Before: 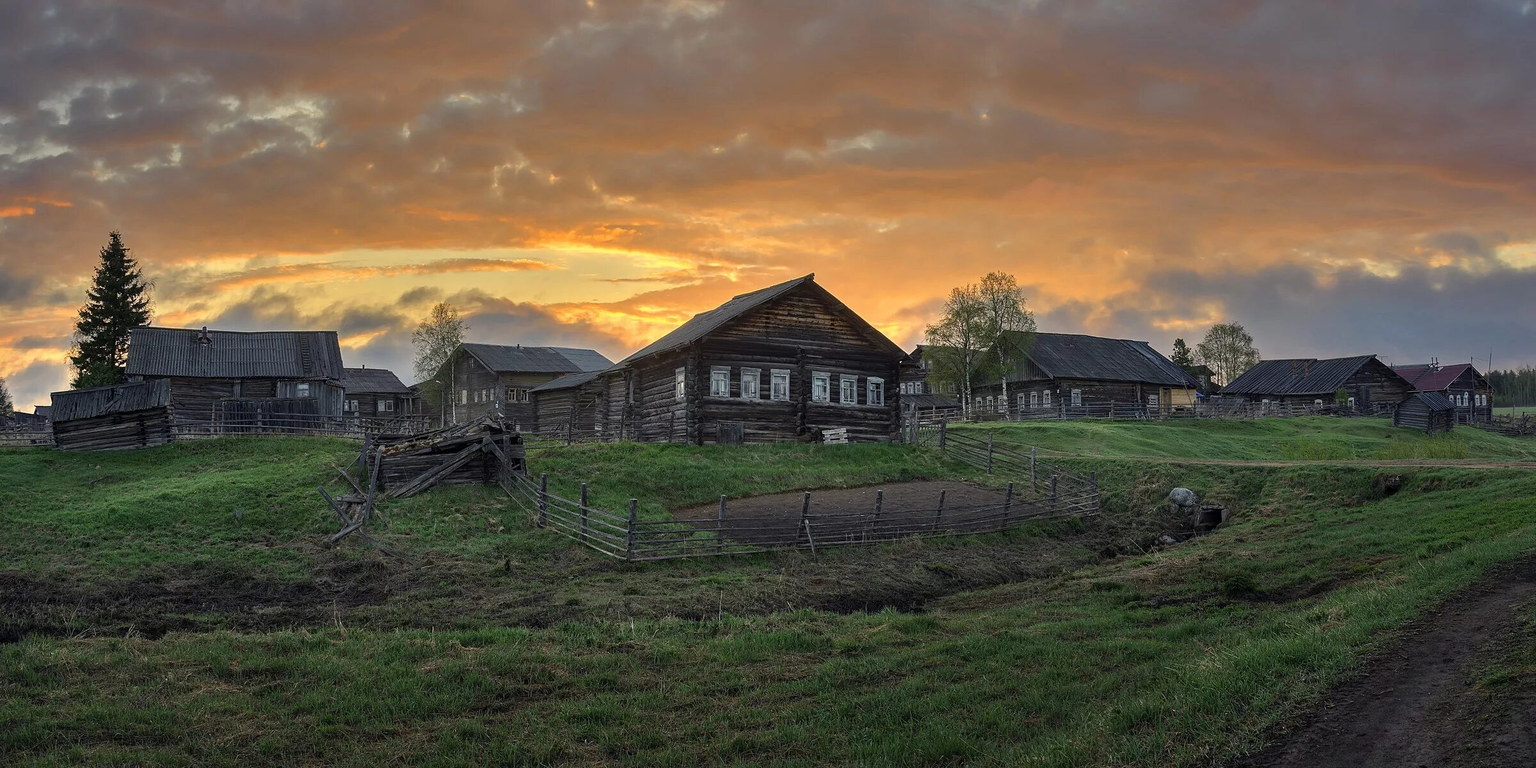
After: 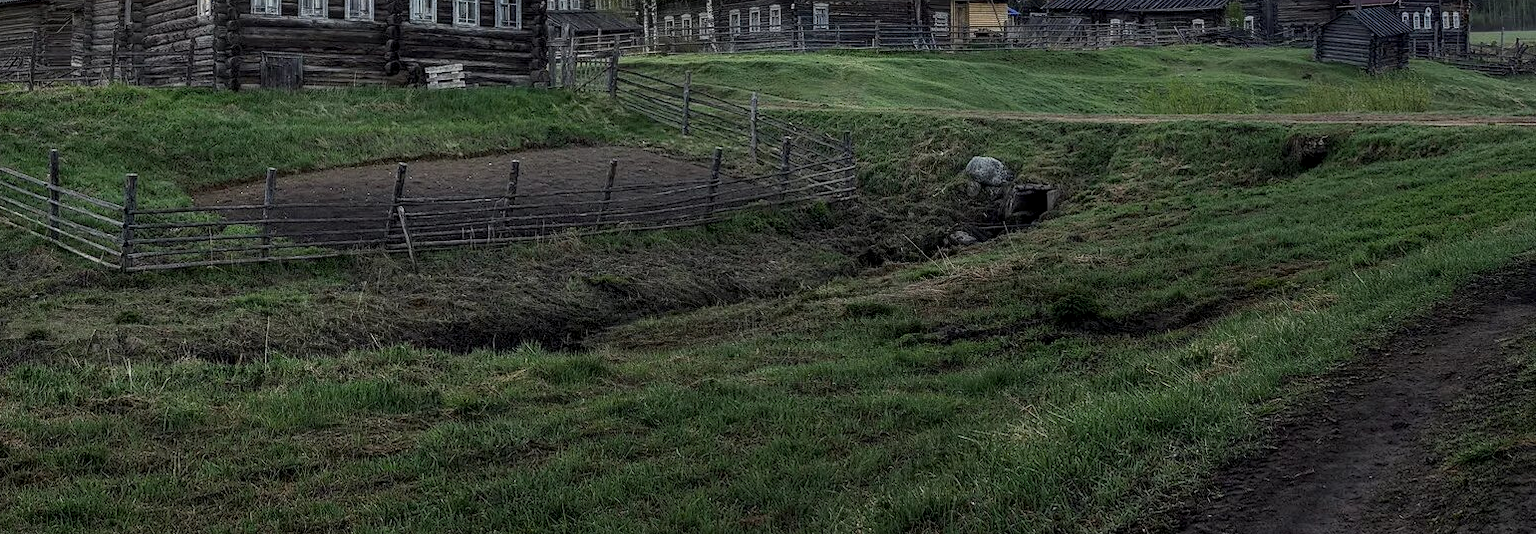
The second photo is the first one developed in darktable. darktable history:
local contrast: detail 130%
crop and rotate: left 35.775%, top 50.423%, bottom 4.854%
contrast brightness saturation: saturation -0.053
